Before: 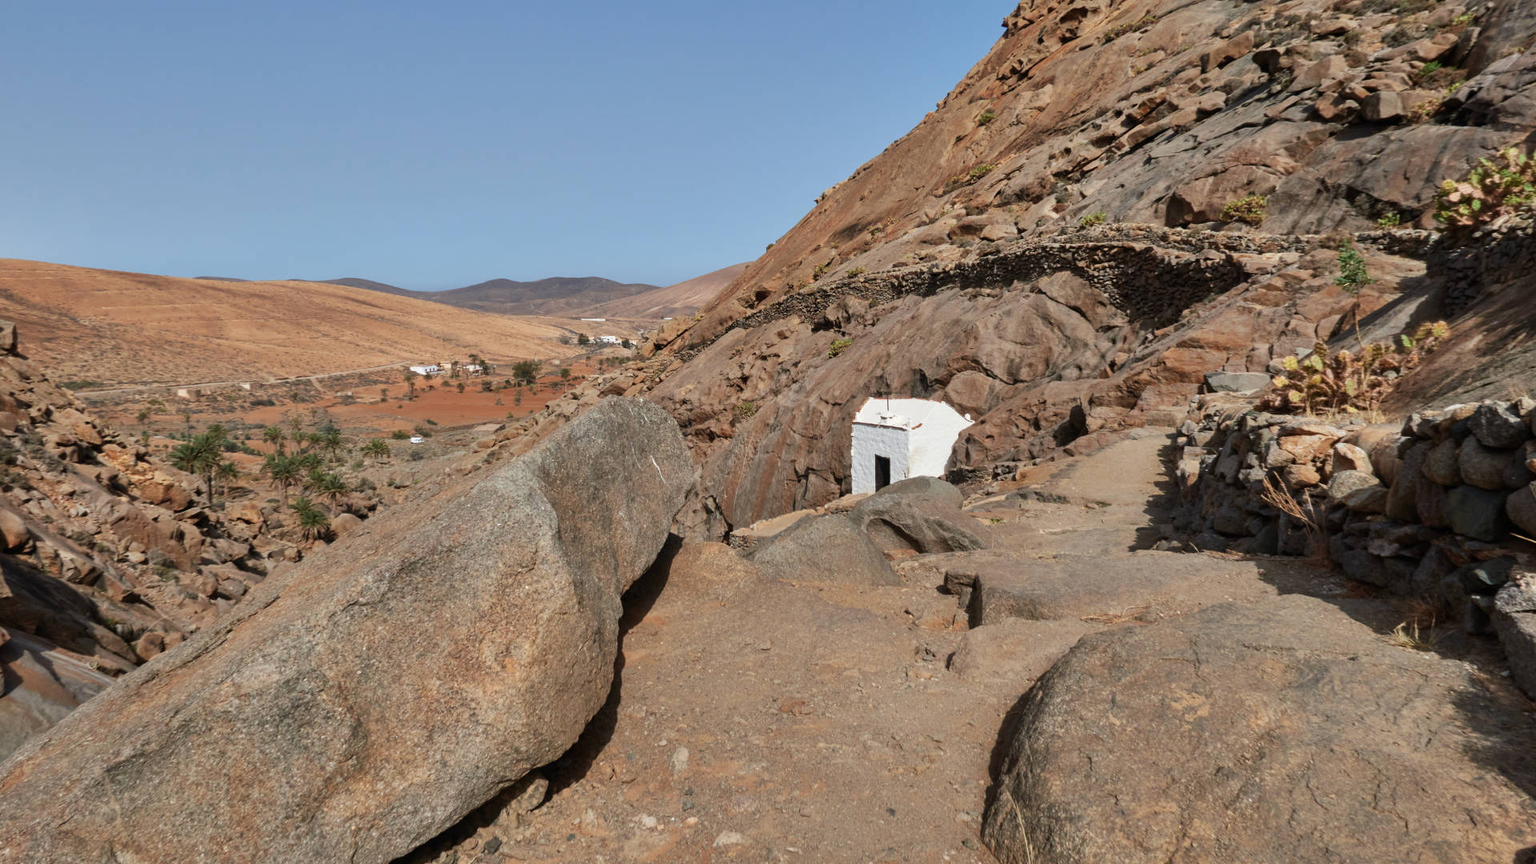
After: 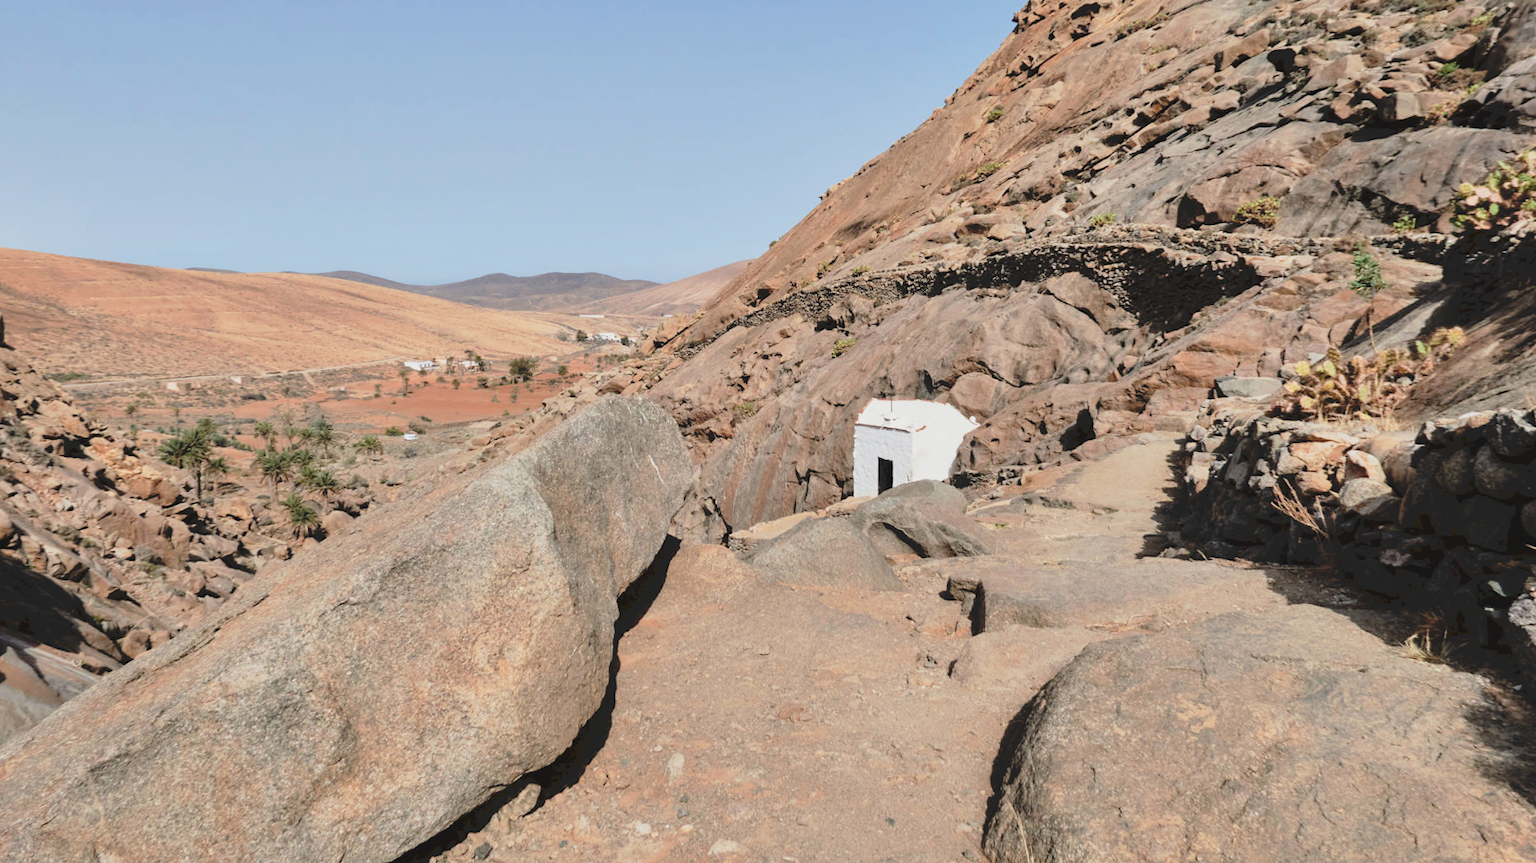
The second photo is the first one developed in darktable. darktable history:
crop and rotate: angle -0.644°
filmic rgb: black relative exposure -5.09 EV, white relative exposure 3.95 EV, hardness 2.88, contrast 1.098
exposure: exposure 0.443 EV, compensate highlight preservation false
tone curve: curves: ch0 [(0, 0) (0.003, 0.132) (0.011, 0.13) (0.025, 0.134) (0.044, 0.138) (0.069, 0.154) (0.1, 0.17) (0.136, 0.198) (0.177, 0.25) (0.224, 0.308) (0.277, 0.371) (0.335, 0.432) (0.399, 0.491) (0.468, 0.55) (0.543, 0.612) (0.623, 0.679) (0.709, 0.766) (0.801, 0.842) (0.898, 0.912) (1, 1)], preserve colors none
contrast equalizer: octaves 7, y [[0.502, 0.505, 0.512, 0.529, 0.564, 0.588], [0.5 ×6], [0.502, 0.505, 0.512, 0.529, 0.564, 0.588], [0, 0.001, 0.001, 0.004, 0.008, 0.011], [0, 0.001, 0.001, 0.004, 0.008, 0.011]], mix -0.182
